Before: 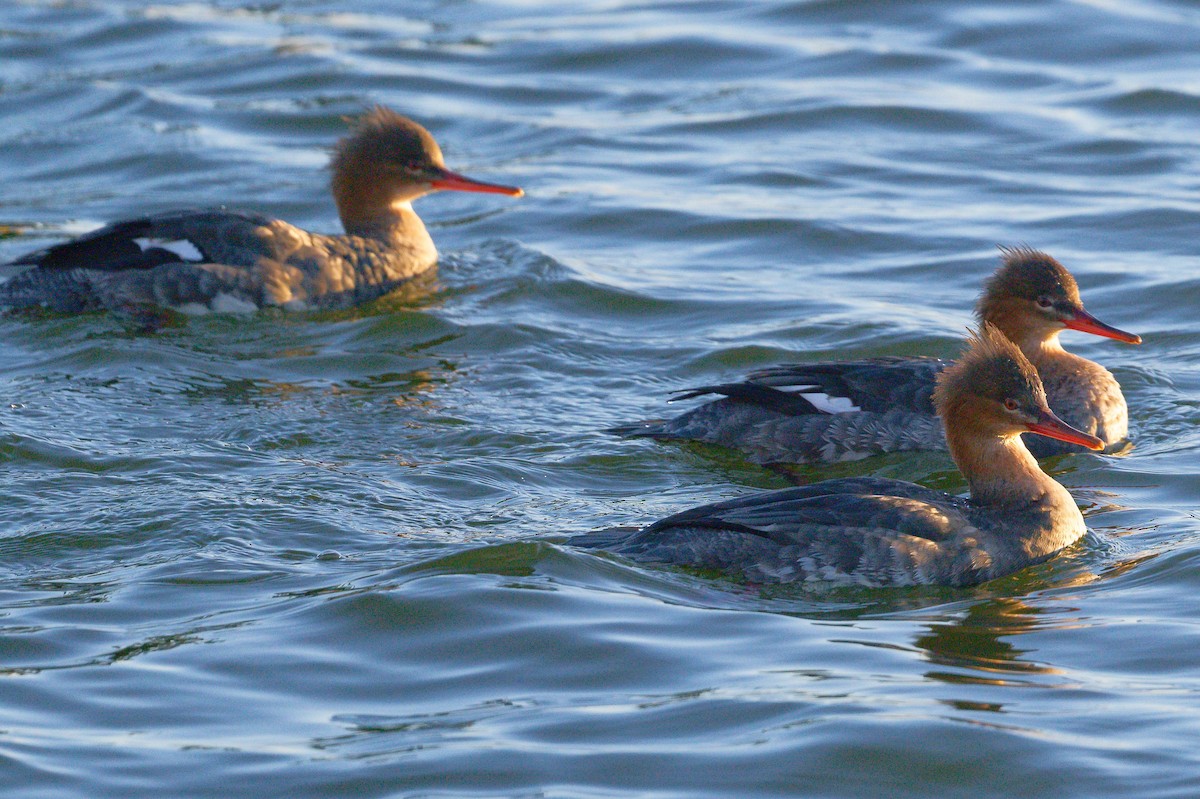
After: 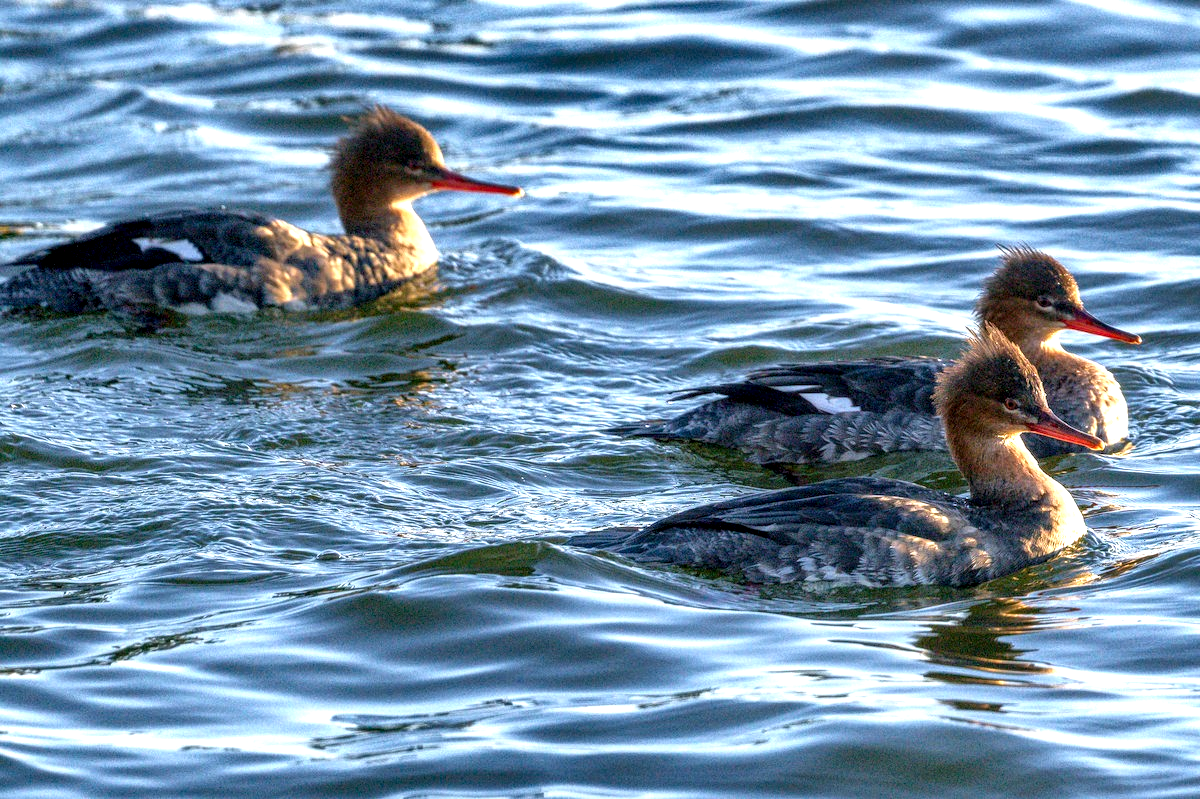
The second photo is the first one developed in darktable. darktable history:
tone equalizer: -8 EV -0.73 EV, -7 EV -0.734 EV, -6 EV -0.582 EV, -5 EV -0.379 EV, -3 EV 0.372 EV, -2 EV 0.6 EV, -1 EV 0.689 EV, +0 EV 0.739 EV
shadows and highlights: radius 118.72, shadows 42.21, highlights -61.62, soften with gaussian
local contrast: highlights 3%, shadows 1%, detail 181%
